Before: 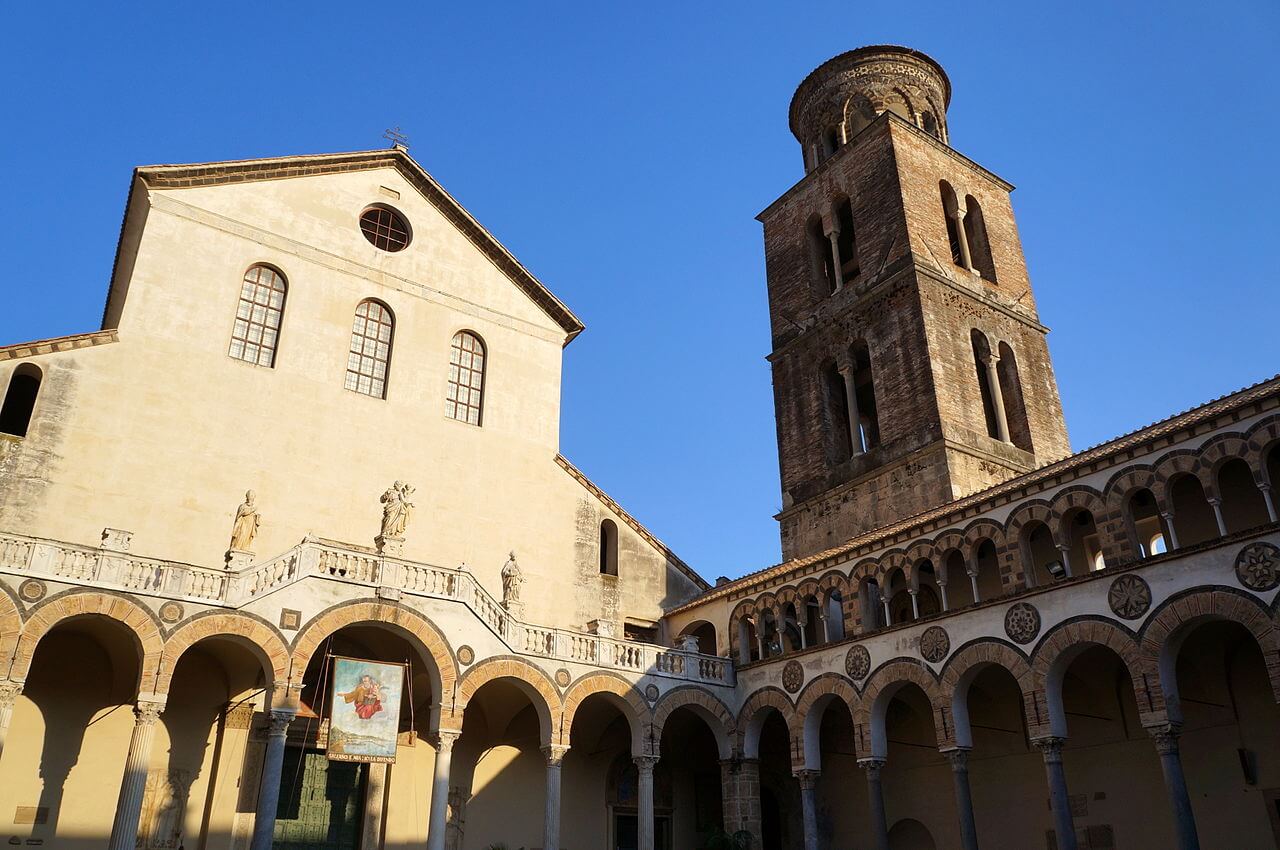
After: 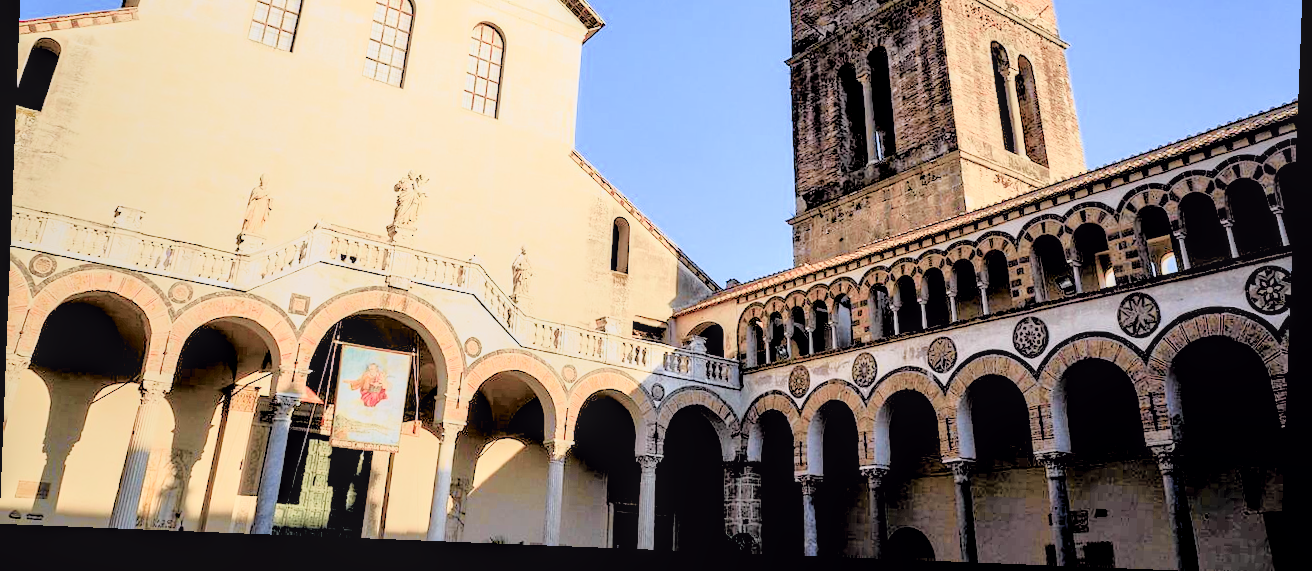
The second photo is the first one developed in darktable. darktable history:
tone curve: curves: ch0 [(0, 0) (0.105, 0.044) (0.195, 0.128) (0.283, 0.283) (0.384, 0.404) (0.485, 0.531) (0.638, 0.681) (0.795, 0.879) (1, 0.977)]; ch1 [(0, 0) (0.161, 0.092) (0.35, 0.33) (0.379, 0.401) (0.456, 0.469) (0.498, 0.503) (0.531, 0.537) (0.596, 0.621) (0.635, 0.671) (1, 1)]; ch2 [(0, 0) (0.371, 0.362) (0.437, 0.437) (0.483, 0.484) (0.53, 0.515) (0.56, 0.58) (0.622, 0.606) (1, 1)], color space Lab, independent channels, preserve colors none
rgb levels: levels [[0.027, 0.429, 0.996], [0, 0.5, 1], [0, 0.5, 1]]
rotate and perspective: rotation 2.27°, automatic cropping off
filmic rgb: black relative exposure -7.65 EV, white relative exposure 4.56 EV, hardness 3.61
exposure: black level correction 0, exposure 1.2 EV, compensate exposure bias true, compensate highlight preservation false
local contrast: detail 130%
crop and rotate: top 36.435%
